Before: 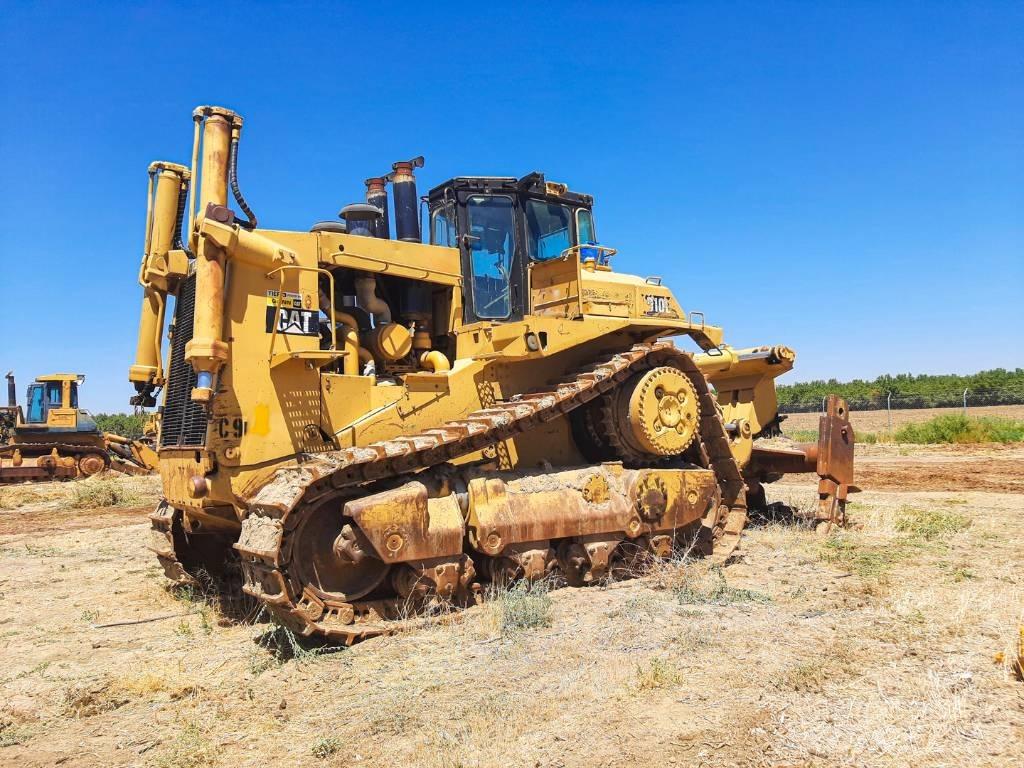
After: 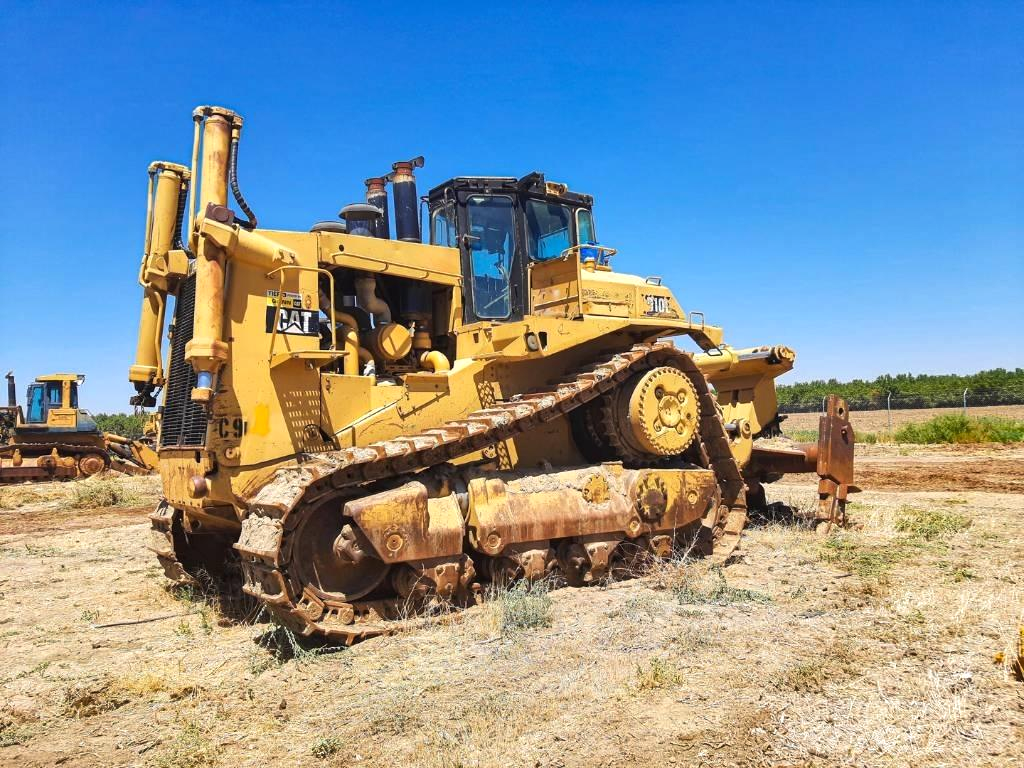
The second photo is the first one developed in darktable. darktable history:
color balance rgb: shadows lift › luminance -10%, highlights gain › luminance 10%, saturation formula JzAzBz (2021)
shadows and highlights: low approximation 0.01, soften with gaussian
